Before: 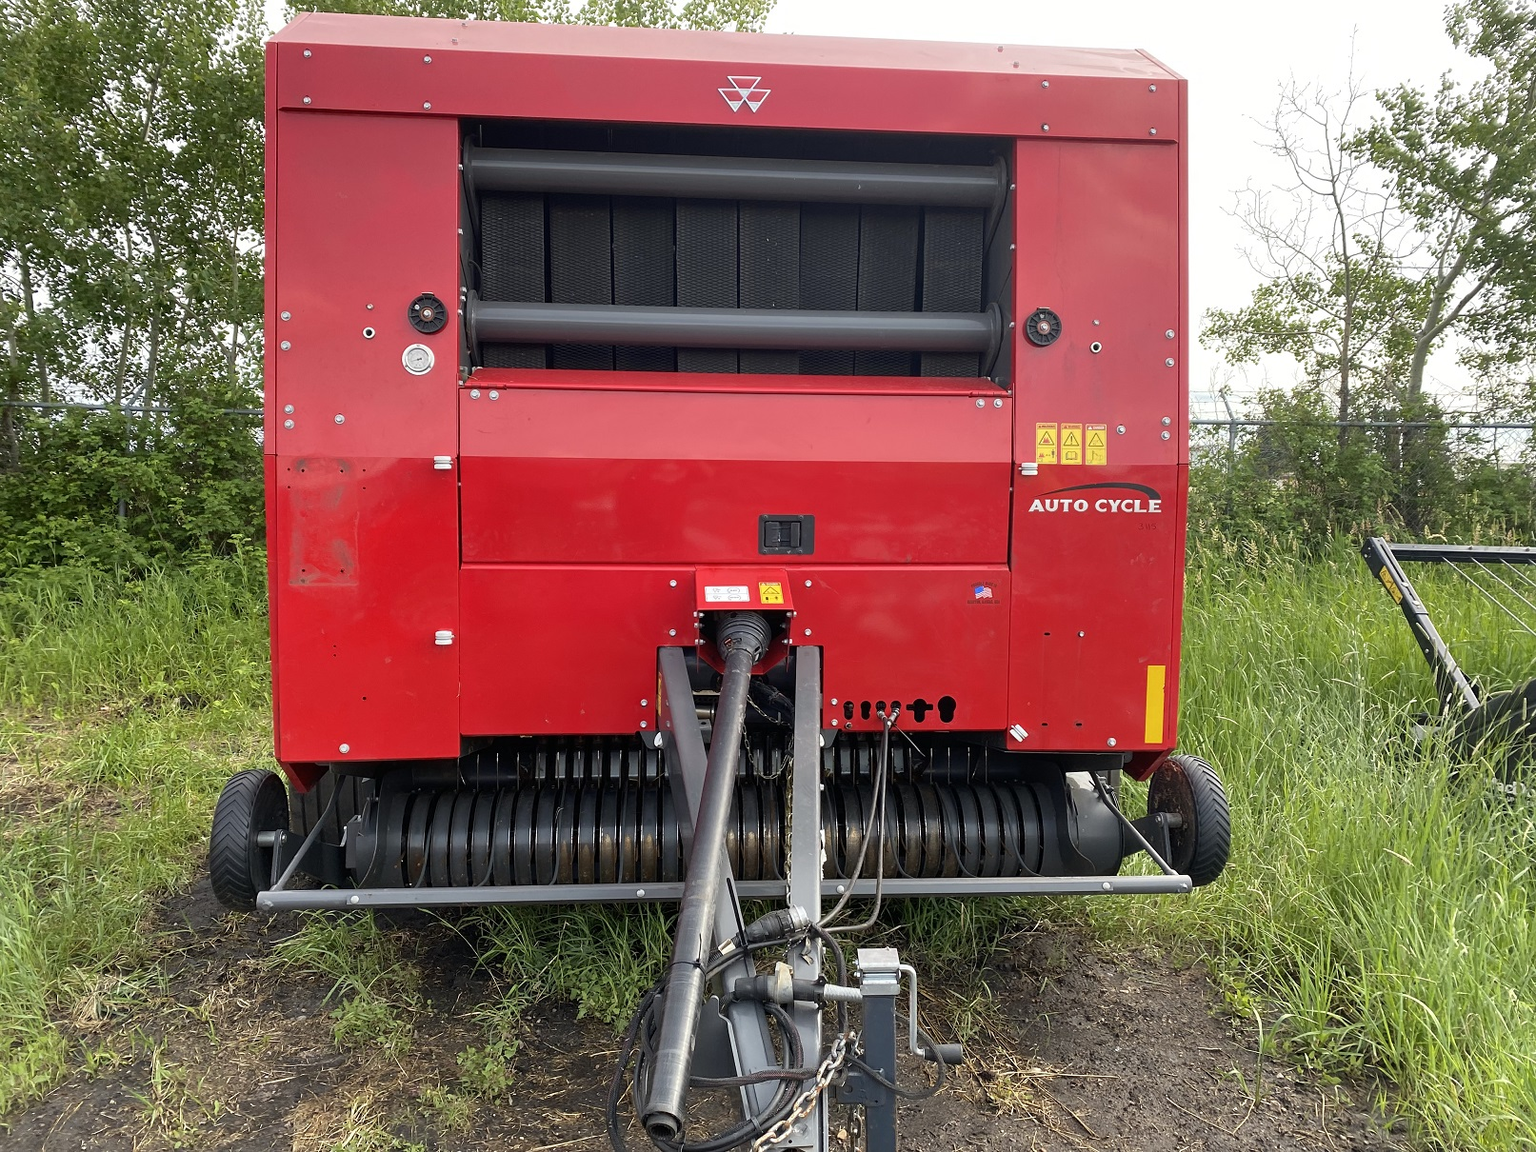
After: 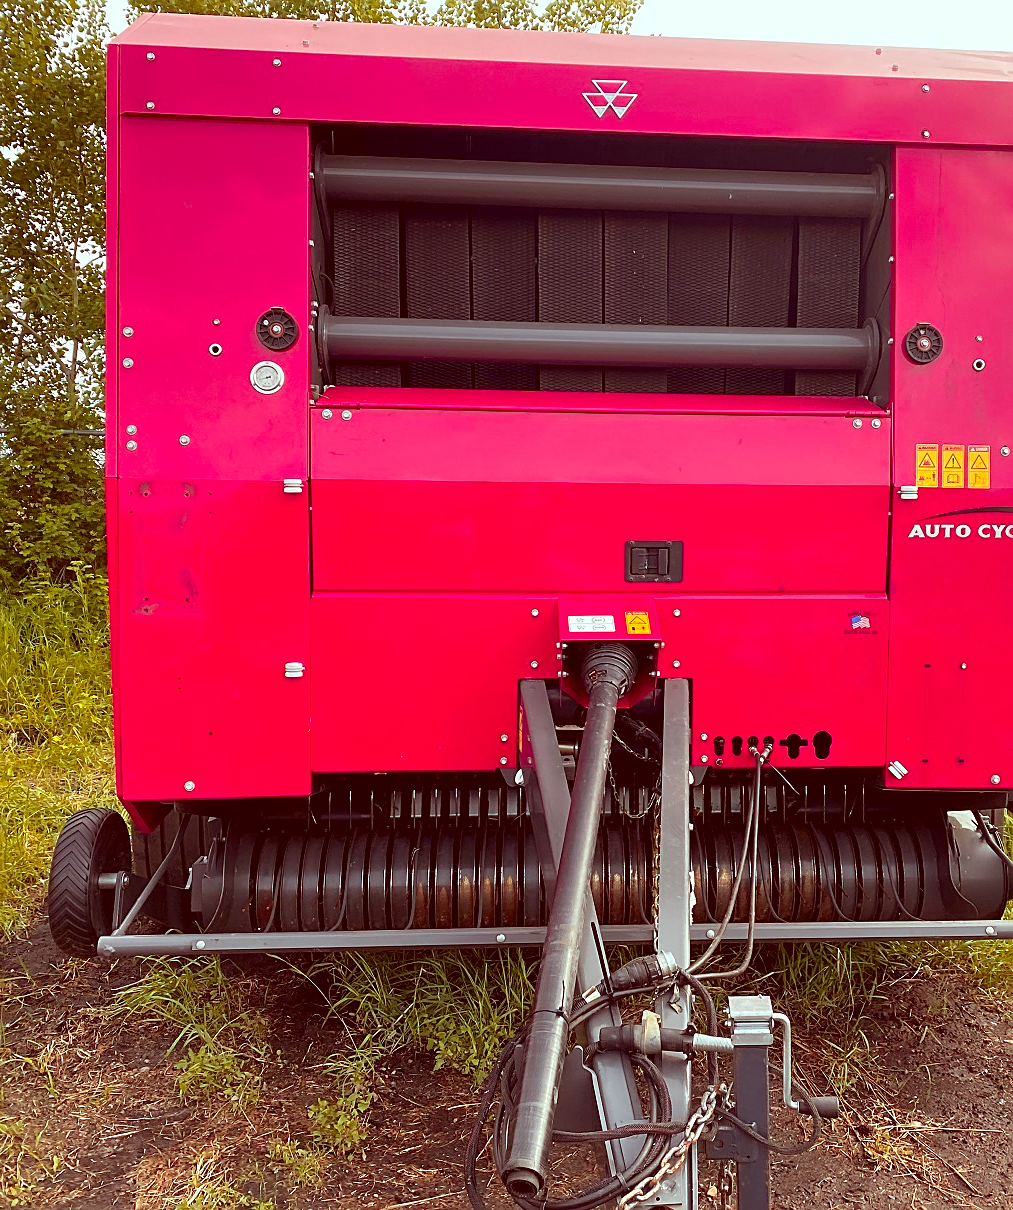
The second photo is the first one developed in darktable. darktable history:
crop: left 10.676%, right 26.521%
sharpen: amount 0.492
color zones: curves: ch1 [(0.24, 0.634) (0.75, 0.5)]; ch2 [(0.253, 0.437) (0.745, 0.491)]
color correction: highlights a* -7.19, highlights b* -0.173, shadows a* 20.38, shadows b* 11.8
